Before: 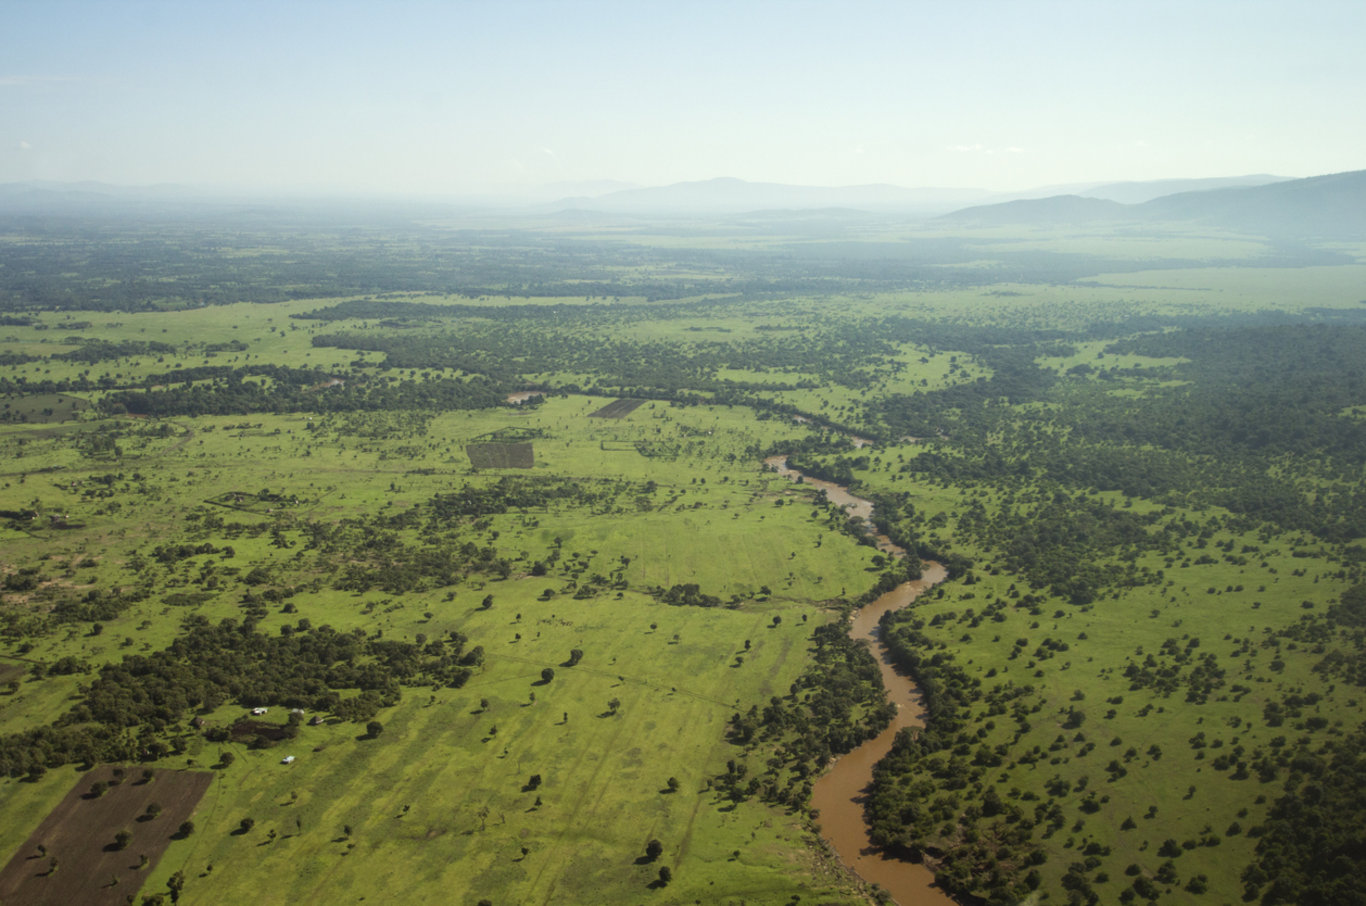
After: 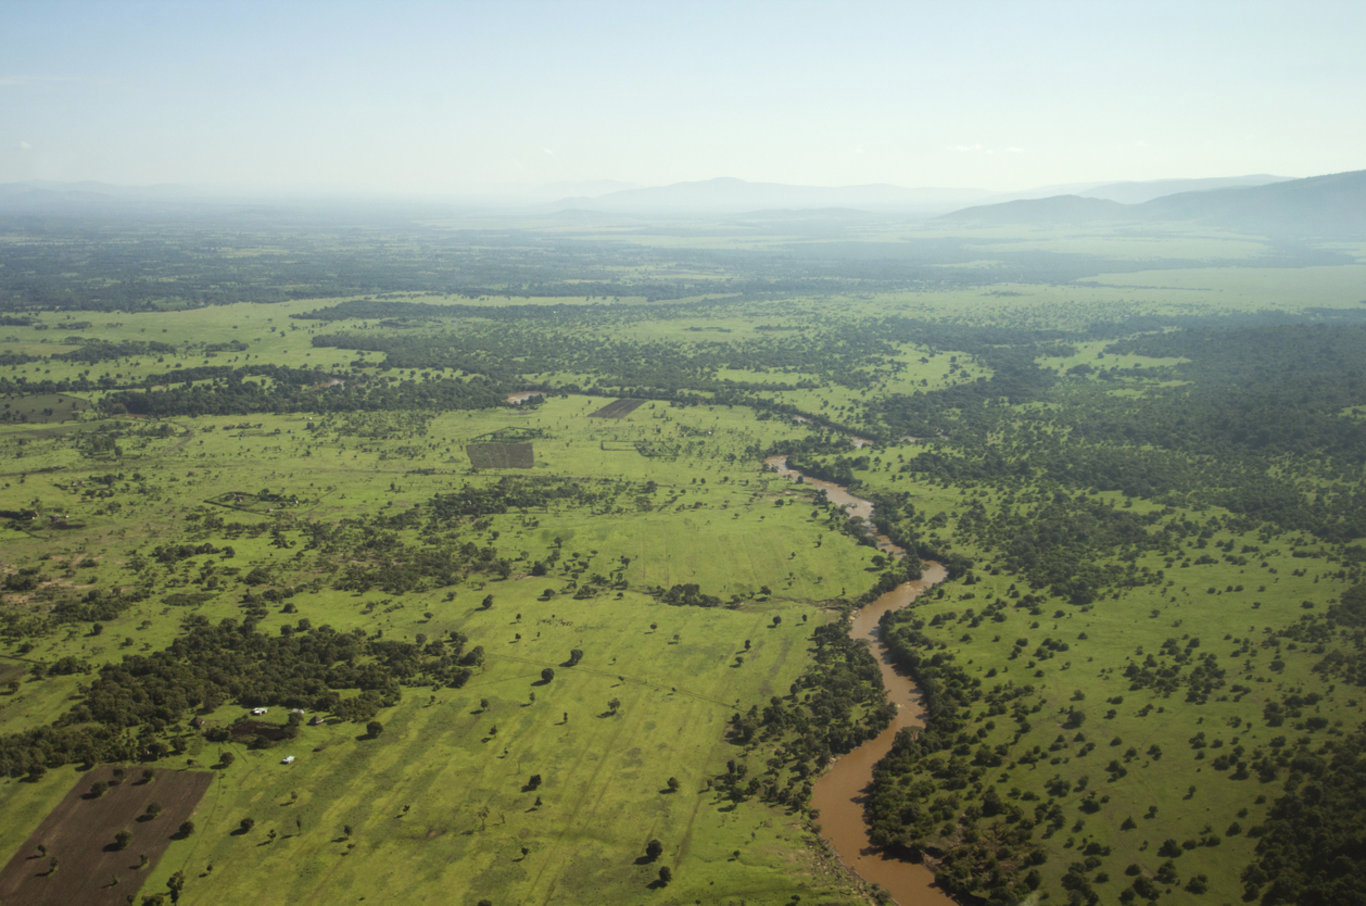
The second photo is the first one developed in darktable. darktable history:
haze removal: strength -0.064, adaptive false
